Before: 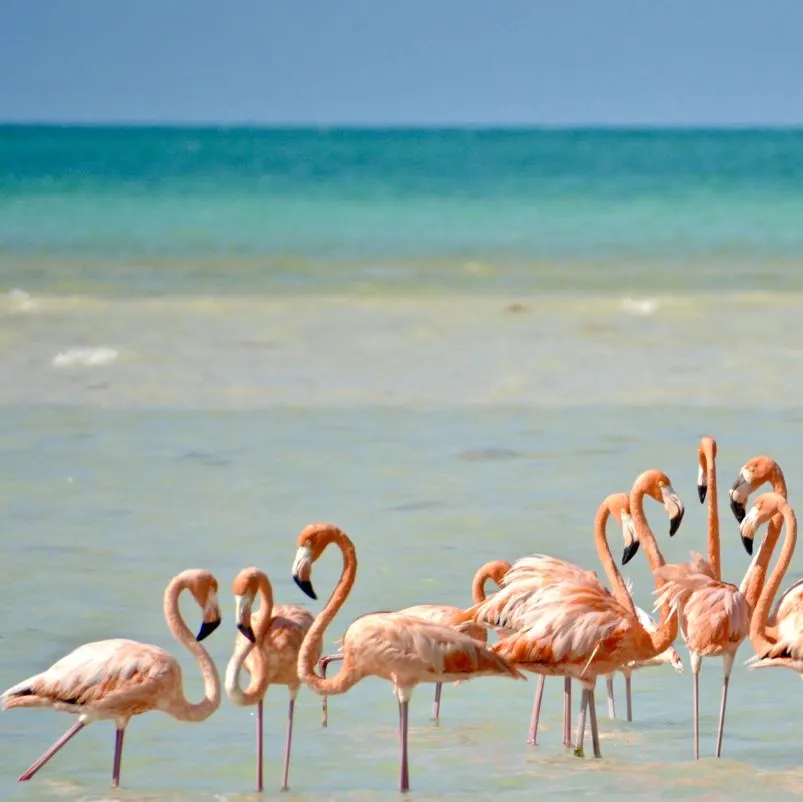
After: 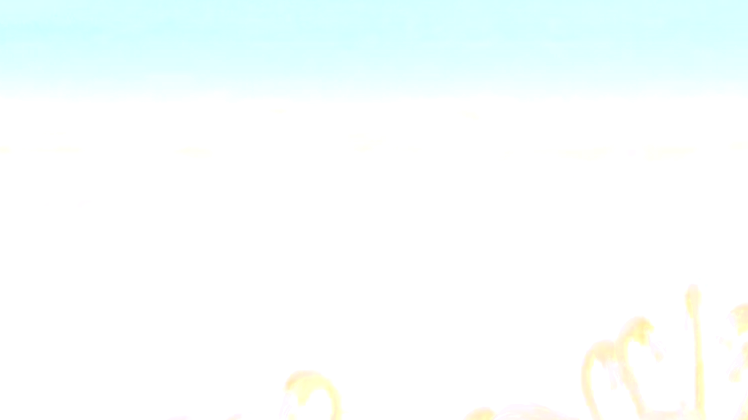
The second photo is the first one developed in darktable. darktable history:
contrast brightness saturation: contrast -0.1, saturation -0.1
crop: left 1.744%, top 19.225%, right 5.069%, bottom 28.357%
white balance: red 1.066, blue 1.119
local contrast: highlights 59%, detail 145%
bloom: size 70%, threshold 25%, strength 70%
